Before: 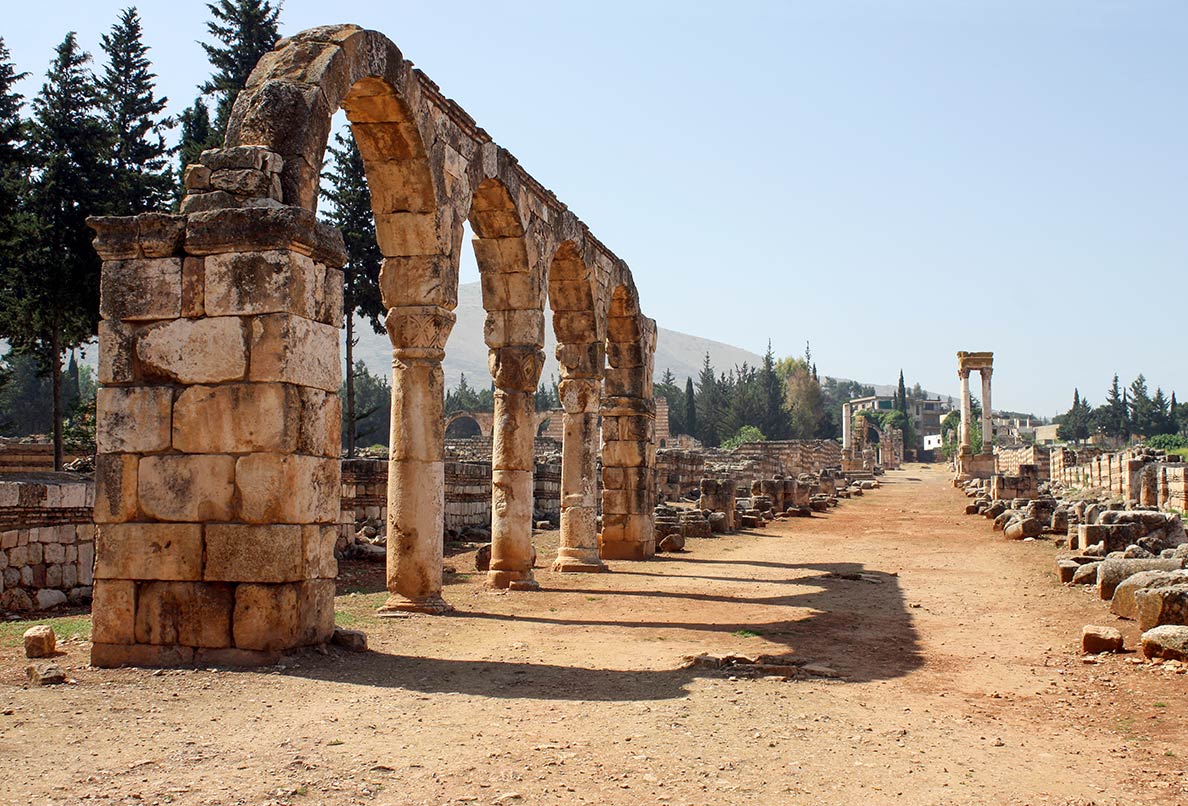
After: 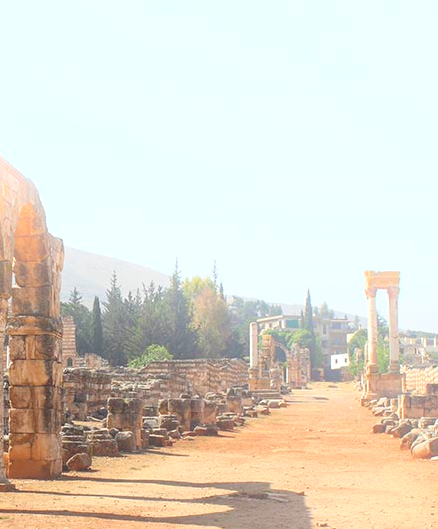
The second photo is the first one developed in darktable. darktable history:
crop and rotate: left 49.936%, top 10.094%, right 13.136%, bottom 24.256%
levels: levels [0, 0.474, 0.947]
bloom: on, module defaults
